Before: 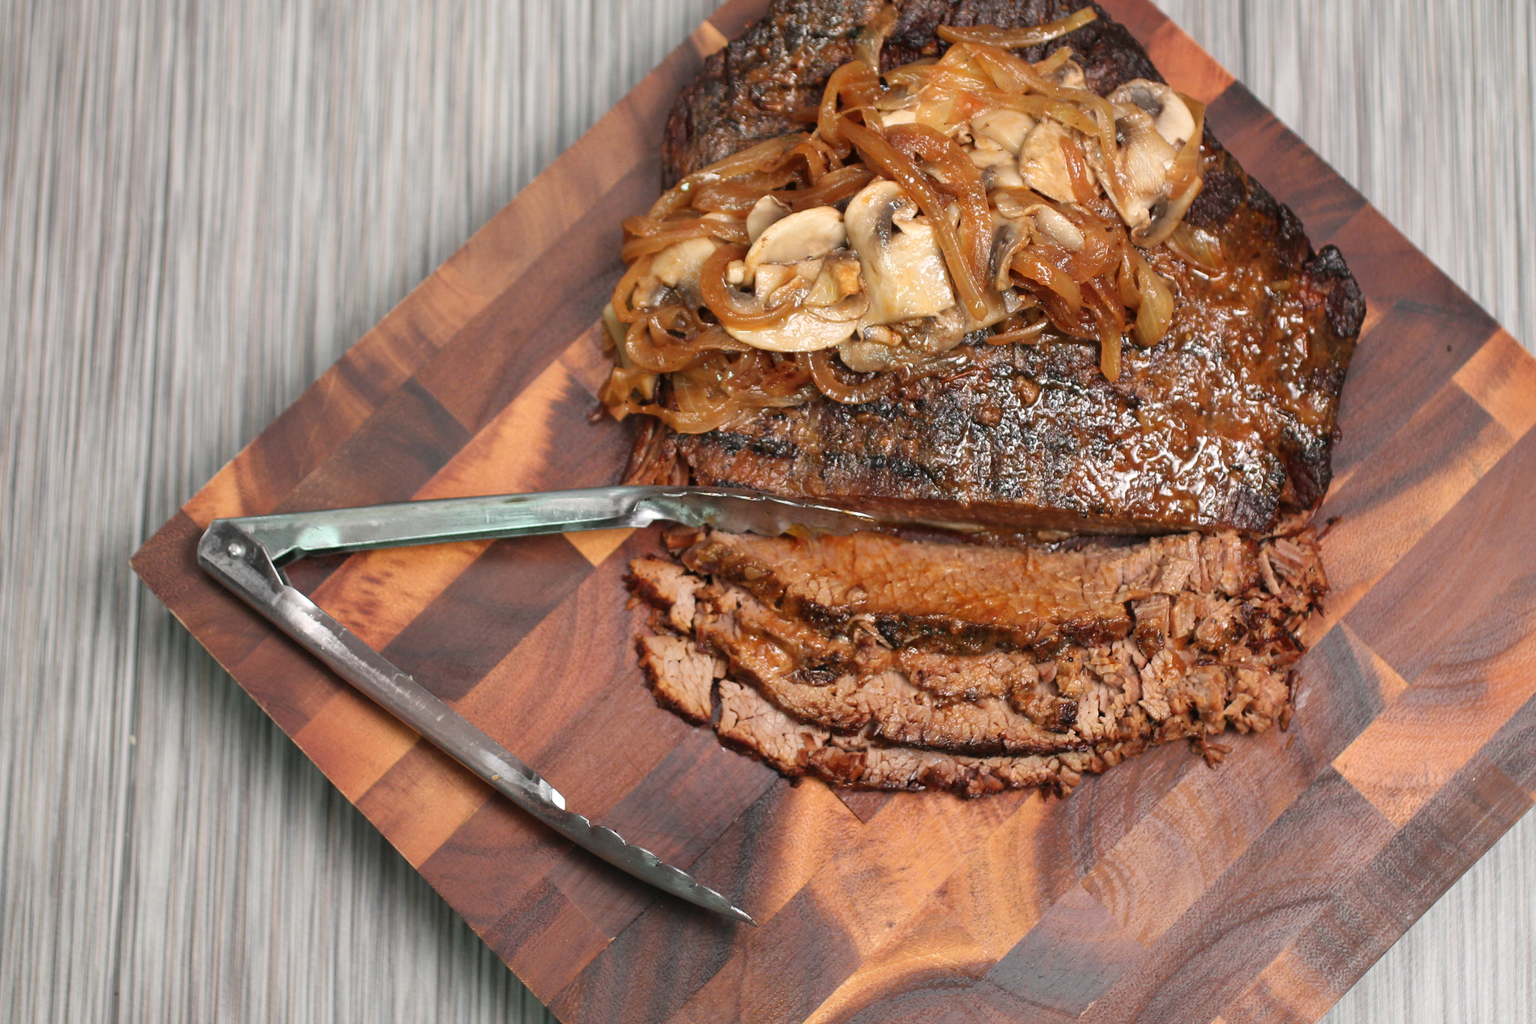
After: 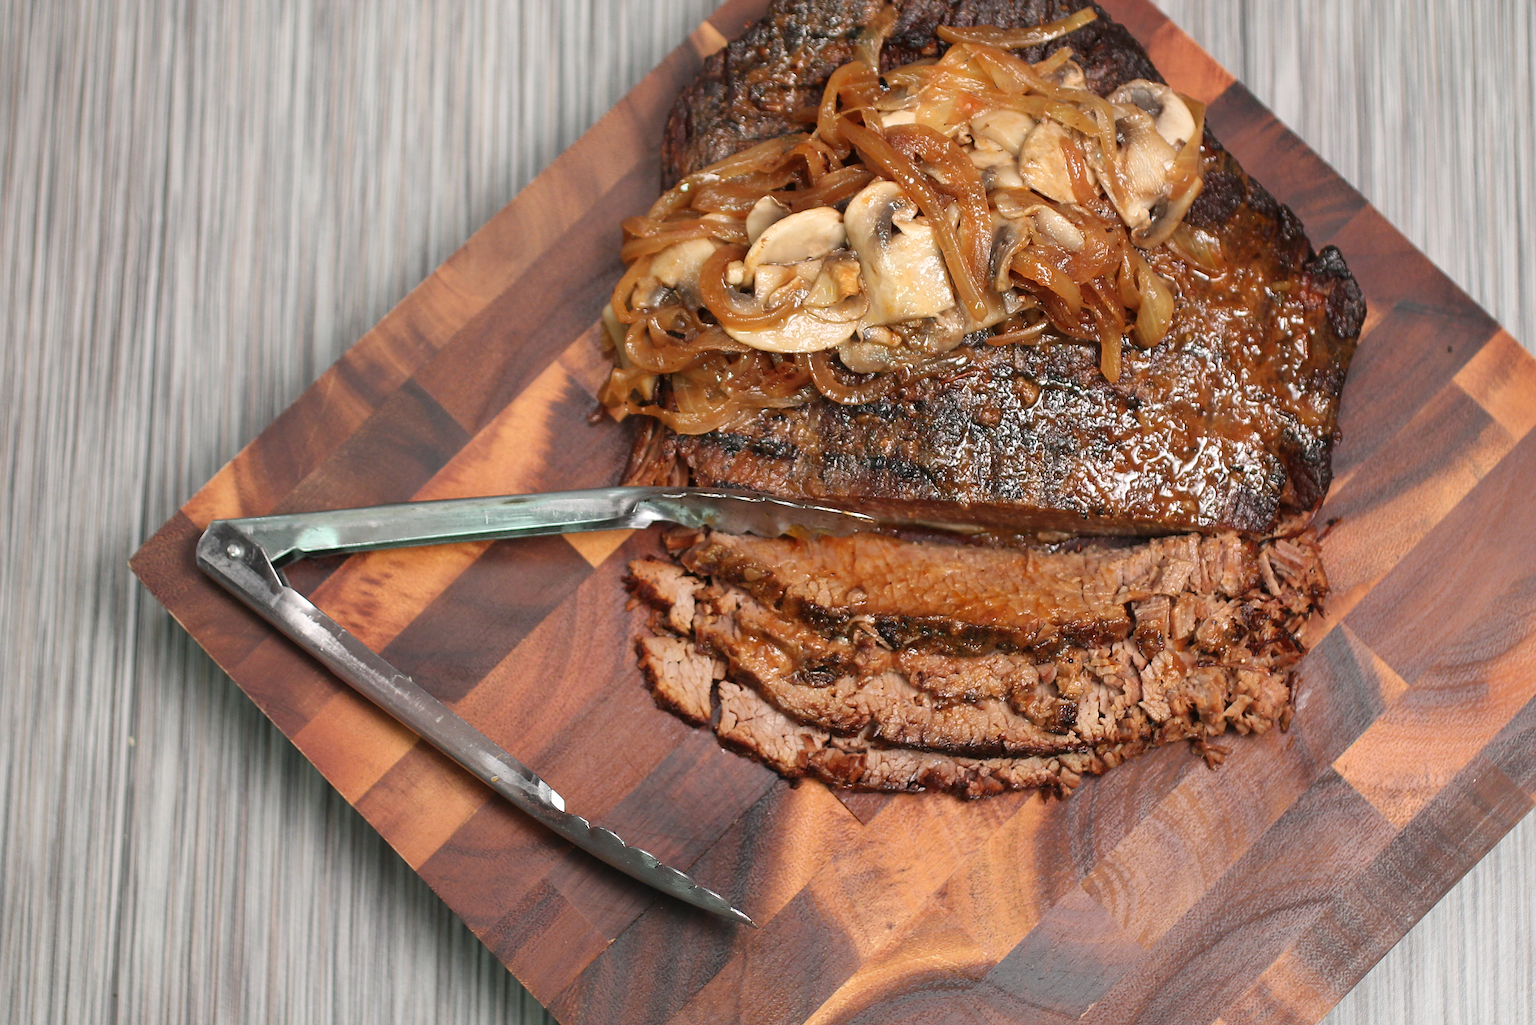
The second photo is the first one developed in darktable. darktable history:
crop and rotate: left 0.126%
sharpen: on, module defaults
